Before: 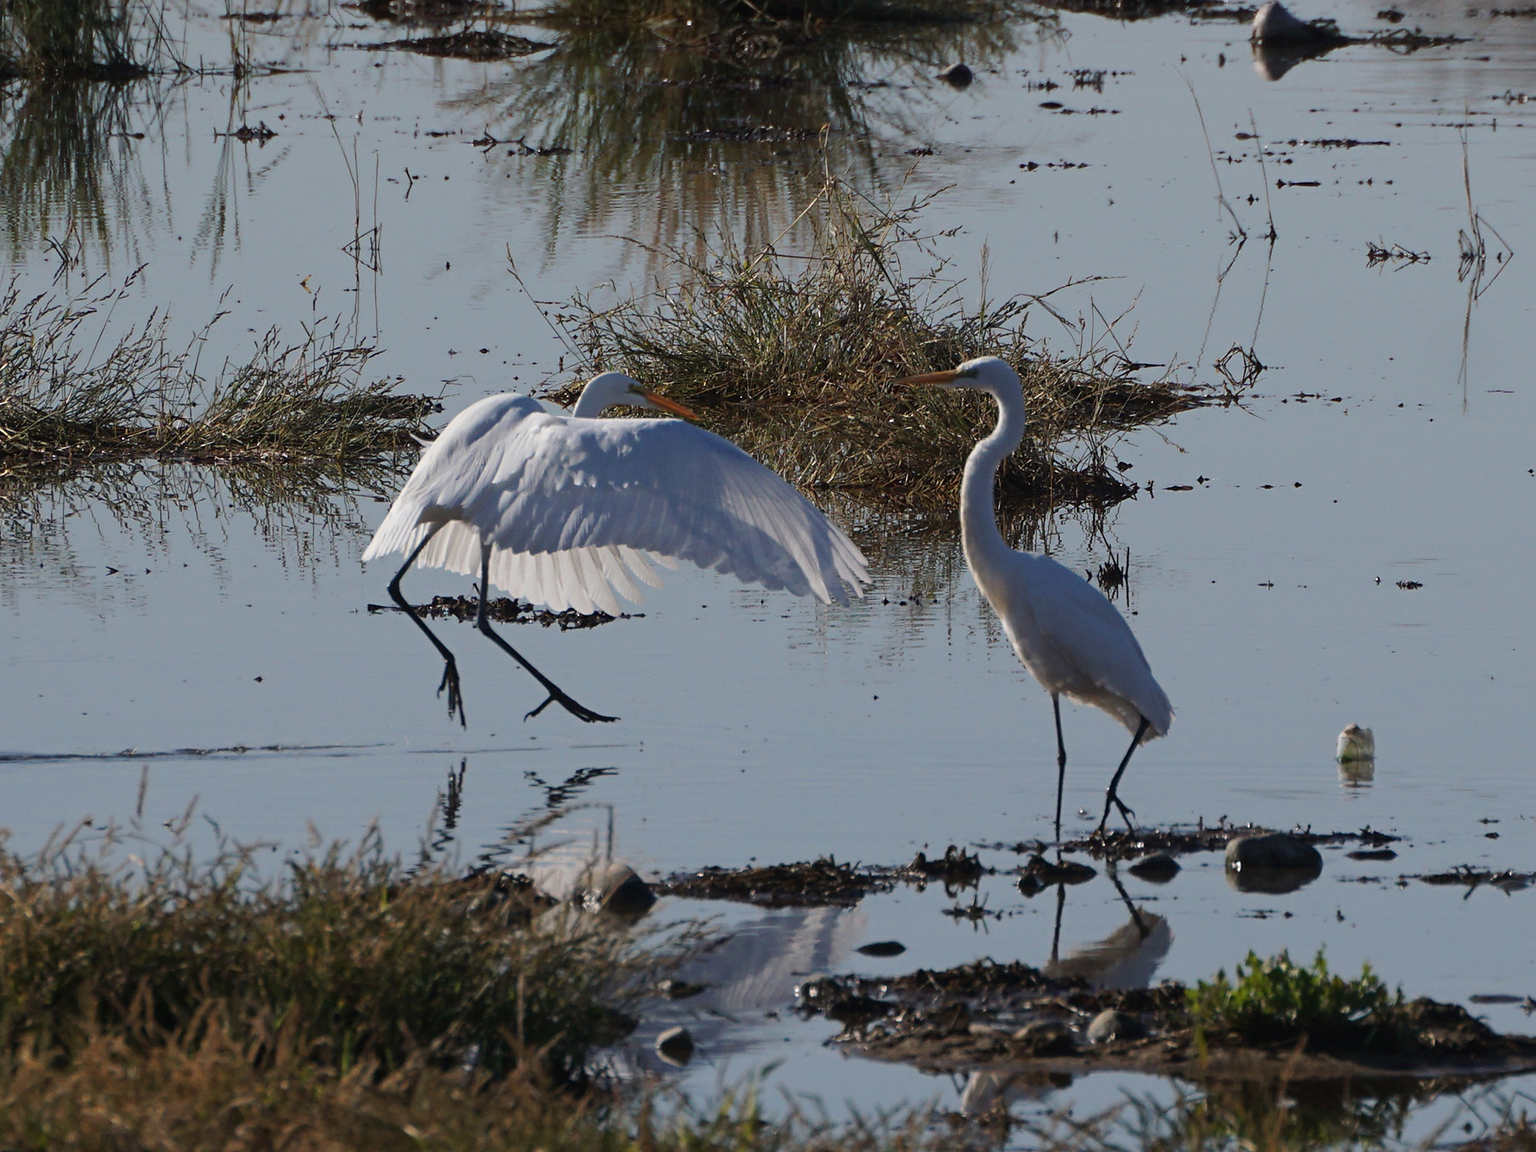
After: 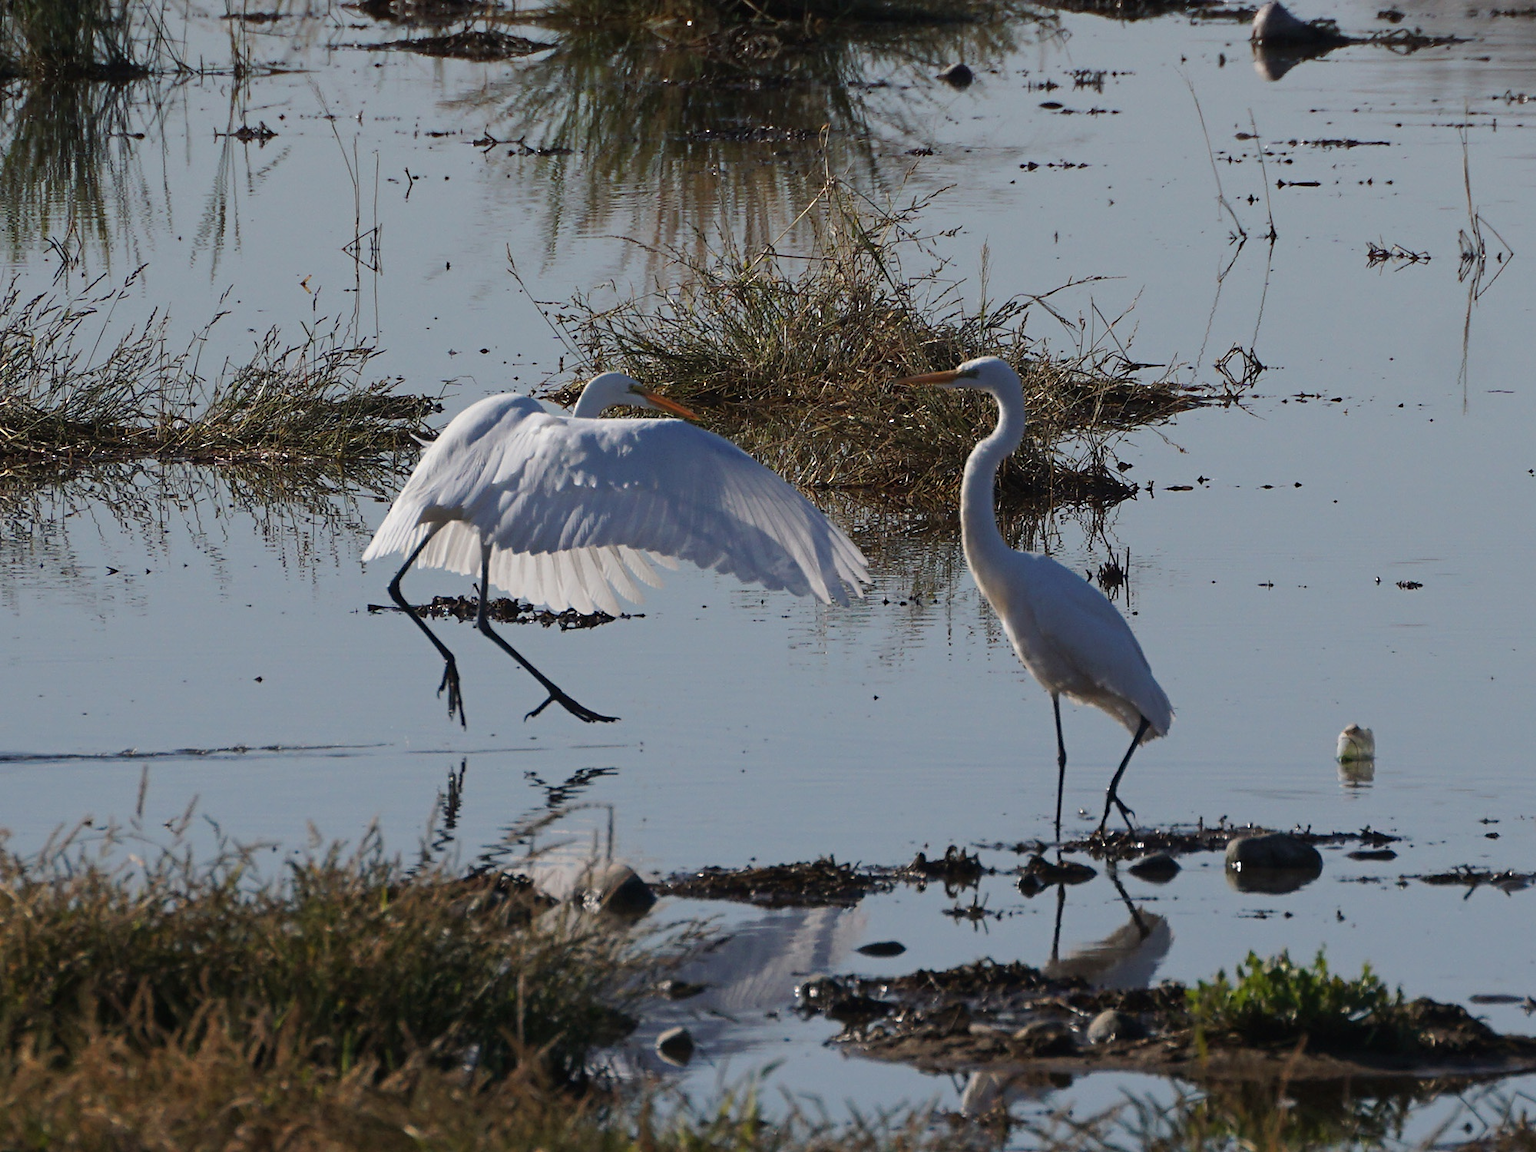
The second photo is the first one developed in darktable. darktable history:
sharpen: radius 5.326, amount 0.311, threshold 26.578
